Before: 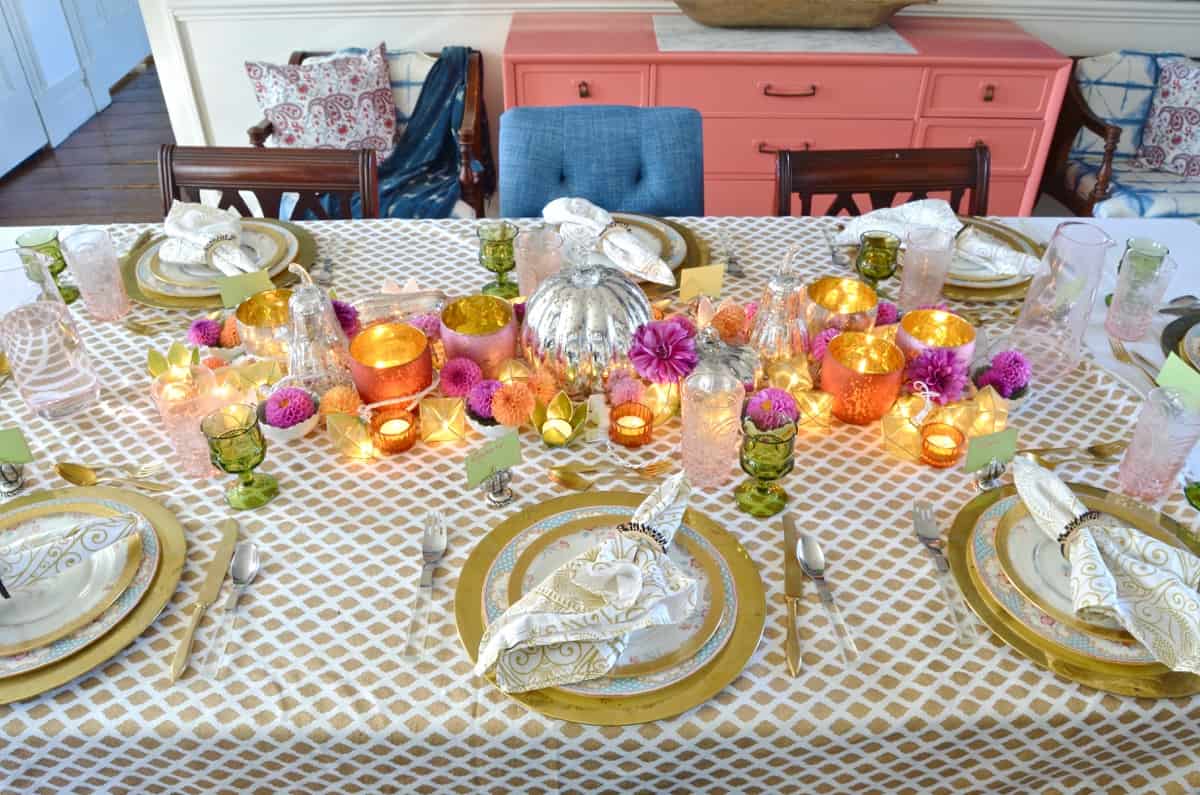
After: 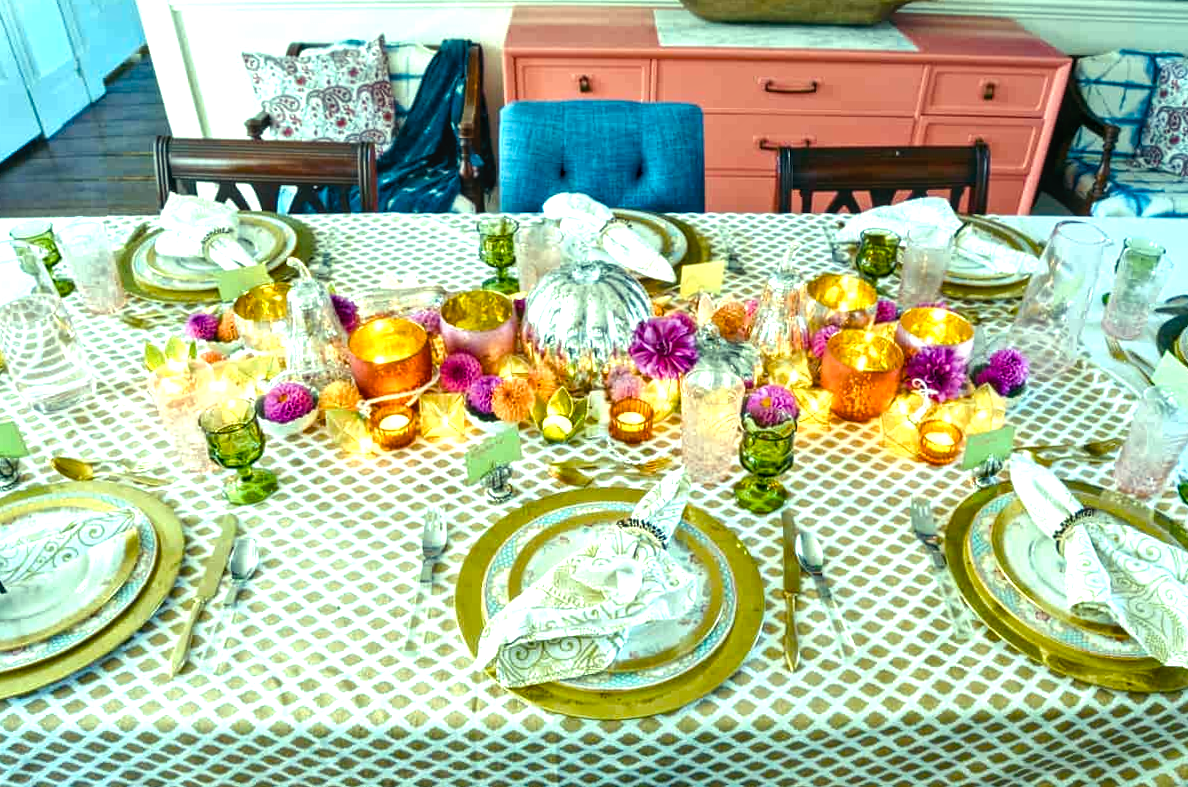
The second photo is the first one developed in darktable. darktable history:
color balance rgb: shadows lift › luminance -7.7%, shadows lift › chroma 2.13%, shadows lift › hue 165.27°, power › luminance -7.77%, power › chroma 1.1%, power › hue 215.88°, highlights gain › luminance 15.15%, highlights gain › chroma 7%, highlights gain › hue 125.57°, global offset › luminance -0.33%, global offset › chroma 0.11%, global offset › hue 165.27°, perceptual saturation grading › global saturation 24.42%, perceptual saturation grading › highlights -24.42%, perceptual saturation grading › mid-tones 24.42%, perceptual saturation grading › shadows 40%, perceptual brilliance grading › global brilliance -5%, perceptual brilliance grading › highlights 24.42%, perceptual brilliance grading › mid-tones 7%, perceptual brilliance grading › shadows -5%
rotate and perspective: rotation 0.174°, lens shift (vertical) 0.013, lens shift (horizontal) 0.019, shear 0.001, automatic cropping original format, crop left 0.007, crop right 0.991, crop top 0.016, crop bottom 0.997
local contrast: on, module defaults
